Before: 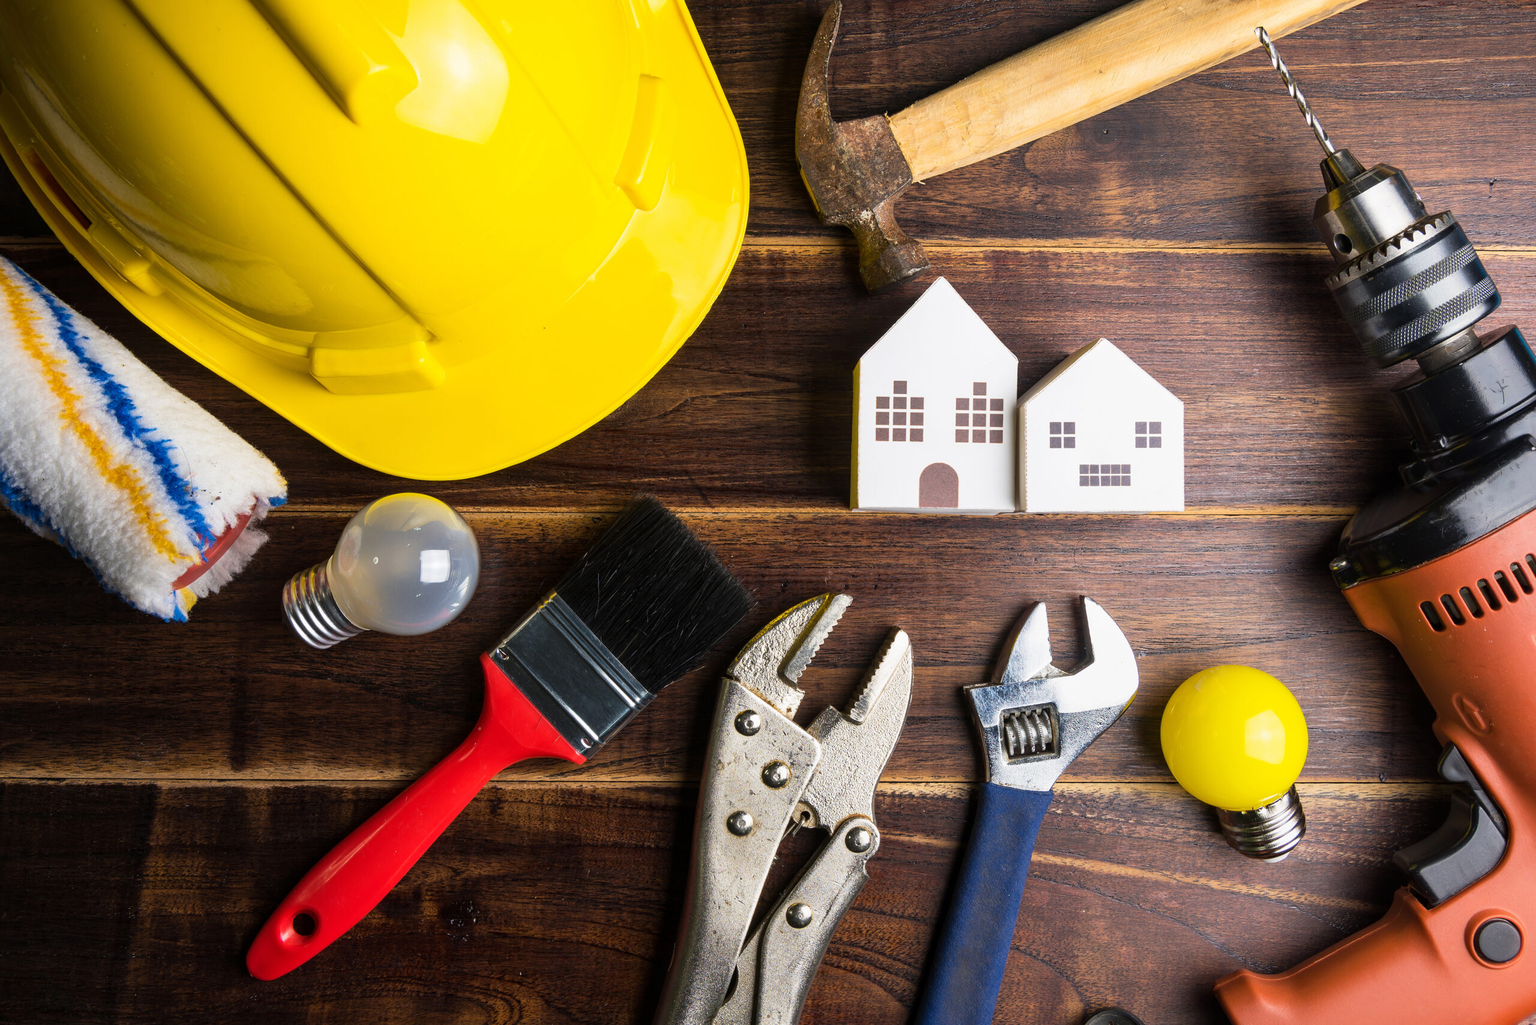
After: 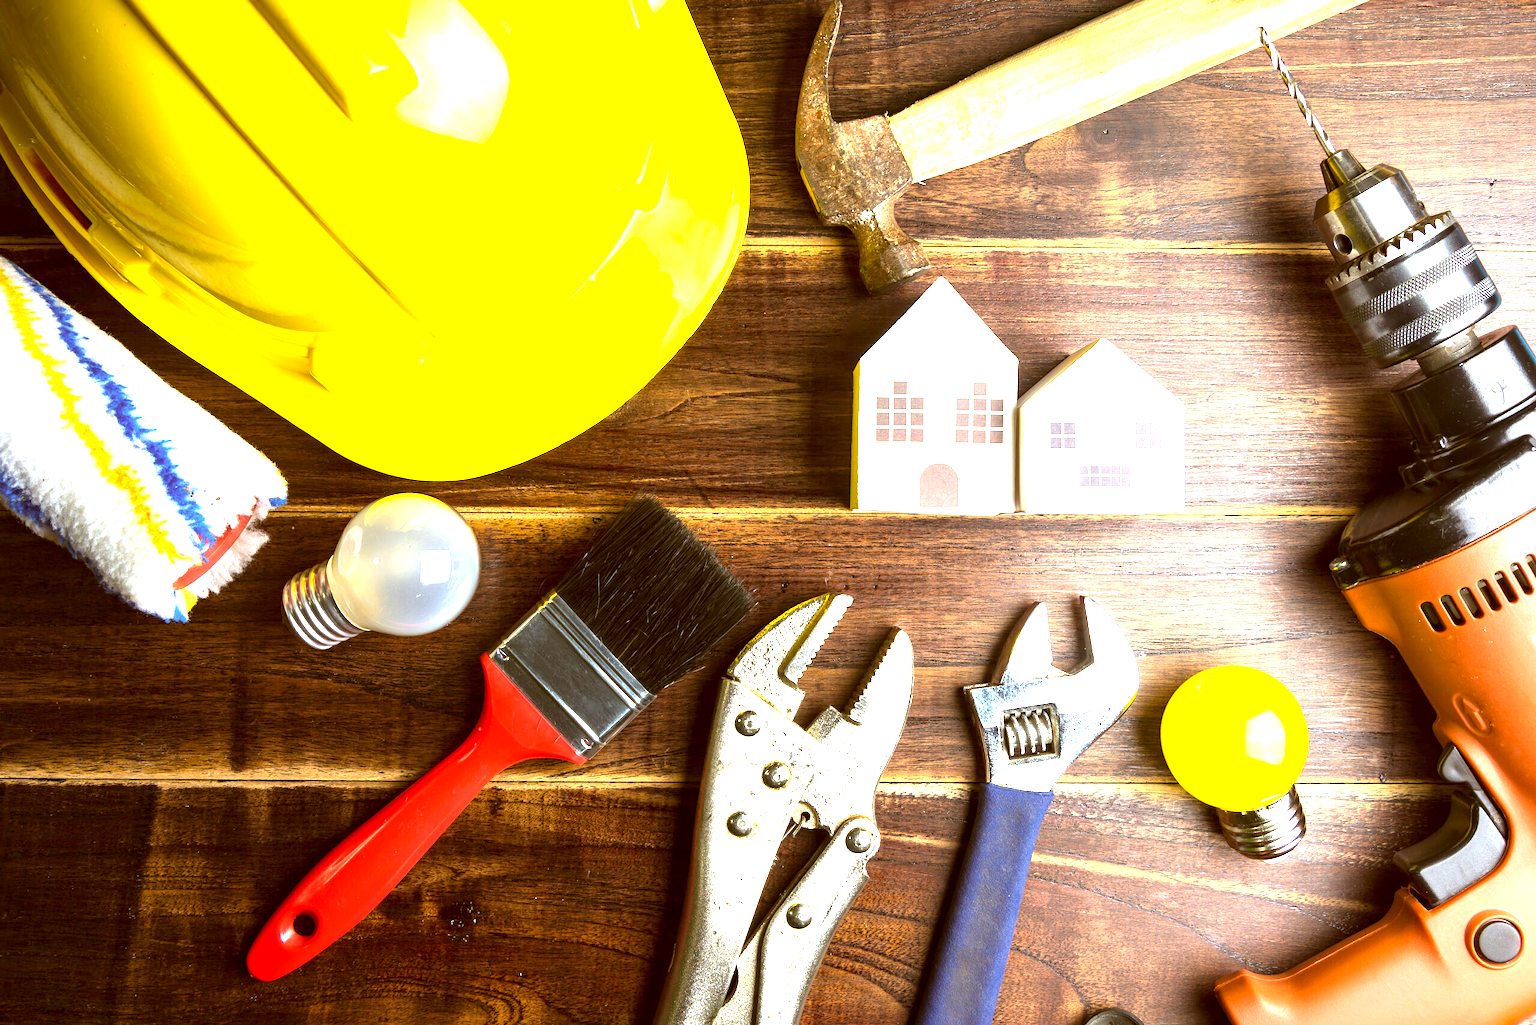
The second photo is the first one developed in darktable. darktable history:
exposure: black level correction 0.001, exposure 1.822 EV, compensate exposure bias true, compensate highlight preservation false
color correction: highlights a* -5.3, highlights b* 9.8, shadows a* 9.8, shadows b* 24.26
white balance: red 0.984, blue 1.059
